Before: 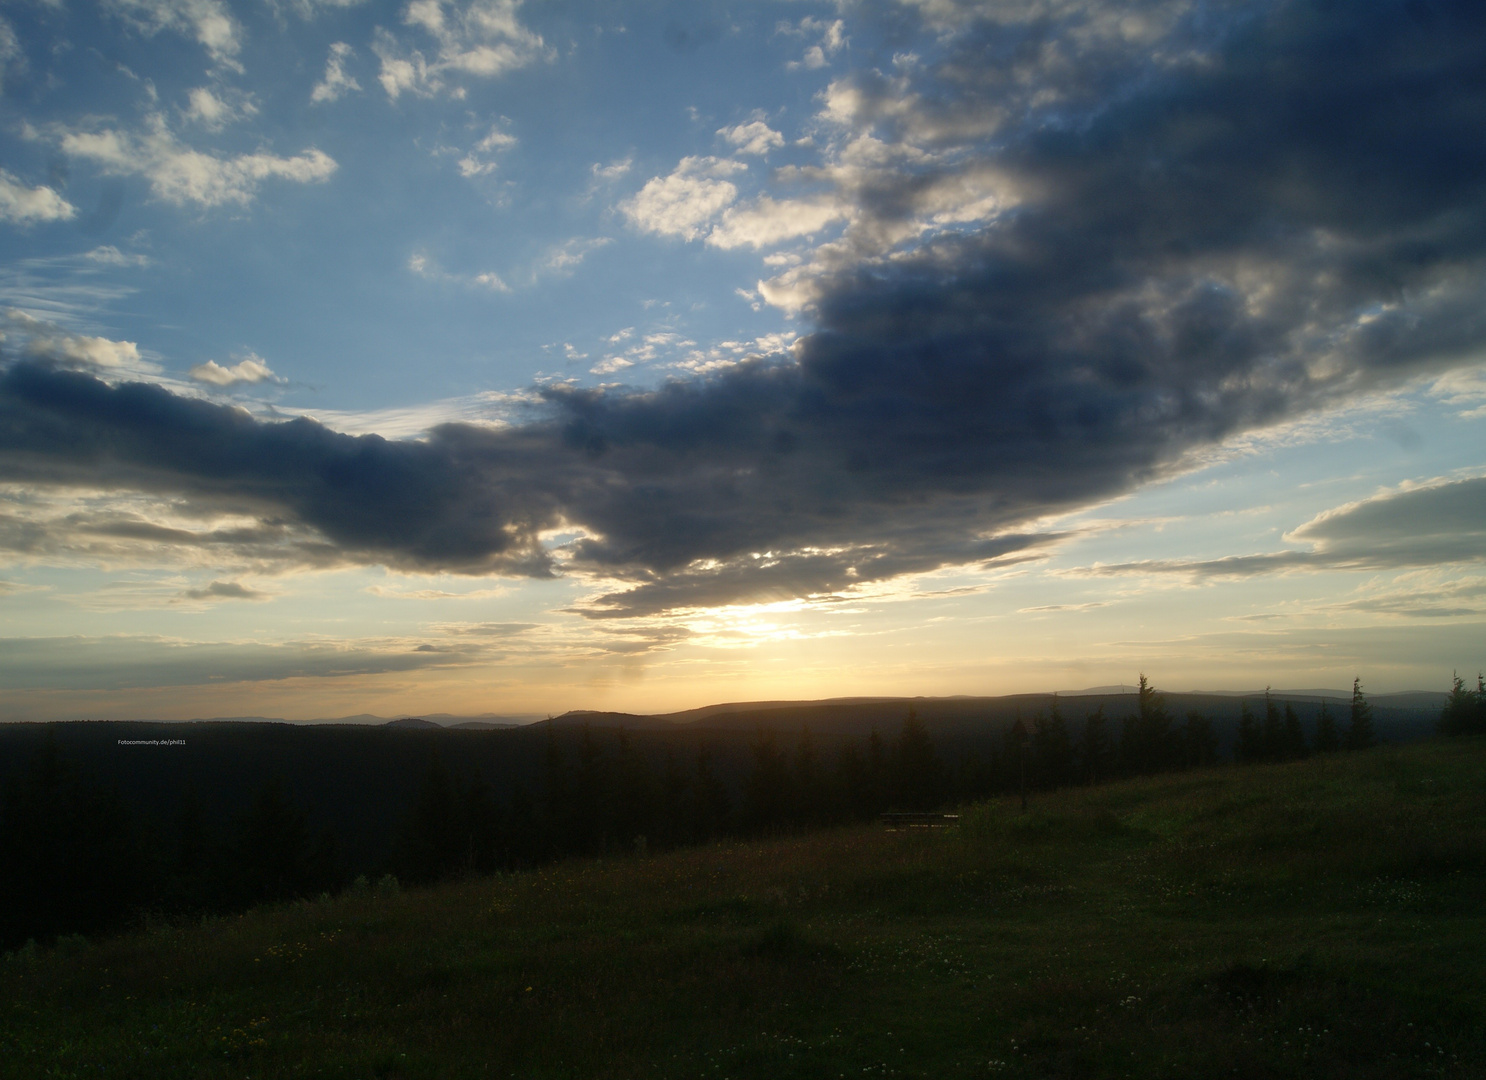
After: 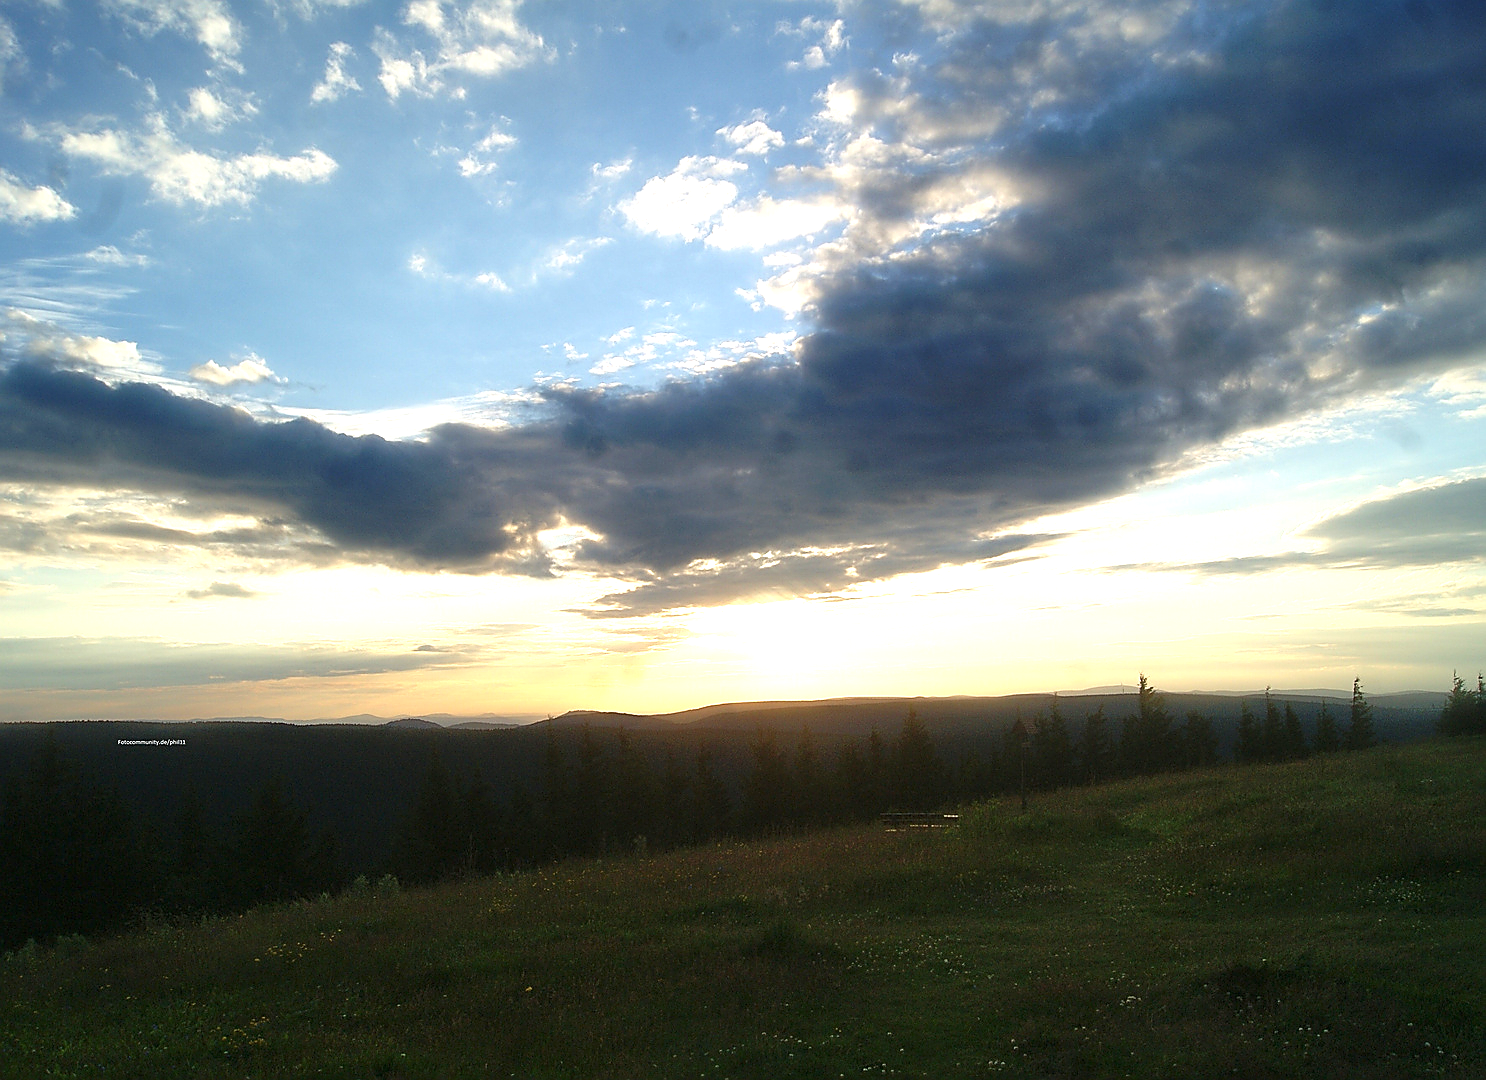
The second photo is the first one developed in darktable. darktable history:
exposure: black level correction 0, exposure 1.2 EV, compensate highlight preservation false
sharpen: radius 1.426, amount 1.257, threshold 0.699
